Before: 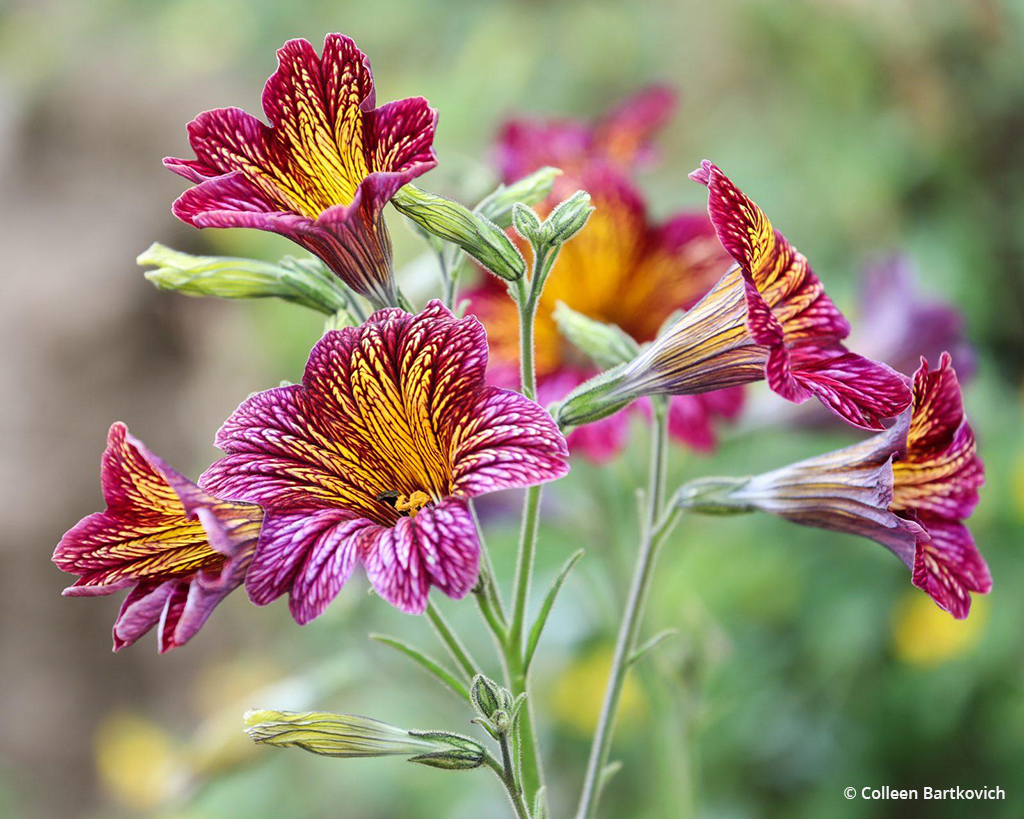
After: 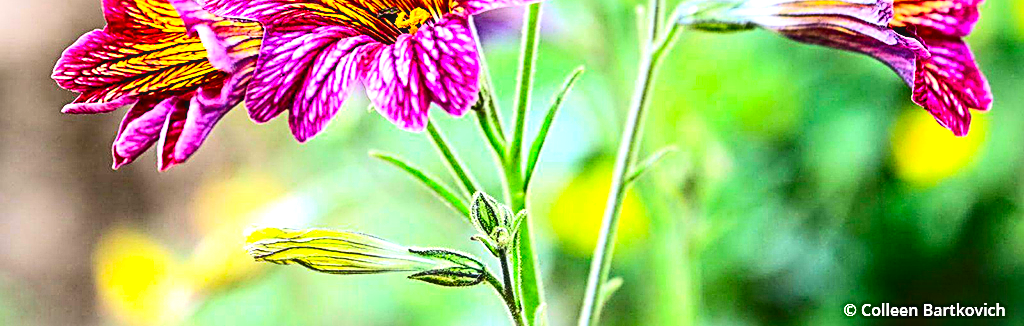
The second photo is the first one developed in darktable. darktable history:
sharpen: radius 2.565, amount 0.681
vignetting: brightness -0.181, saturation -0.309, unbound false
tone equalizer: -8 EV -0.741 EV, -7 EV -0.722 EV, -6 EV -0.574 EV, -5 EV -0.373 EV, -3 EV 0.394 EV, -2 EV 0.6 EV, -1 EV 0.69 EV, +0 EV 0.732 EV, edges refinement/feathering 500, mask exposure compensation -1.57 EV, preserve details no
crop and rotate: top 59.077%, bottom 1.043%
local contrast: on, module defaults
contrast brightness saturation: contrast 0.268, brightness 0.017, saturation 0.877
exposure: exposure 0.264 EV, compensate highlight preservation false
